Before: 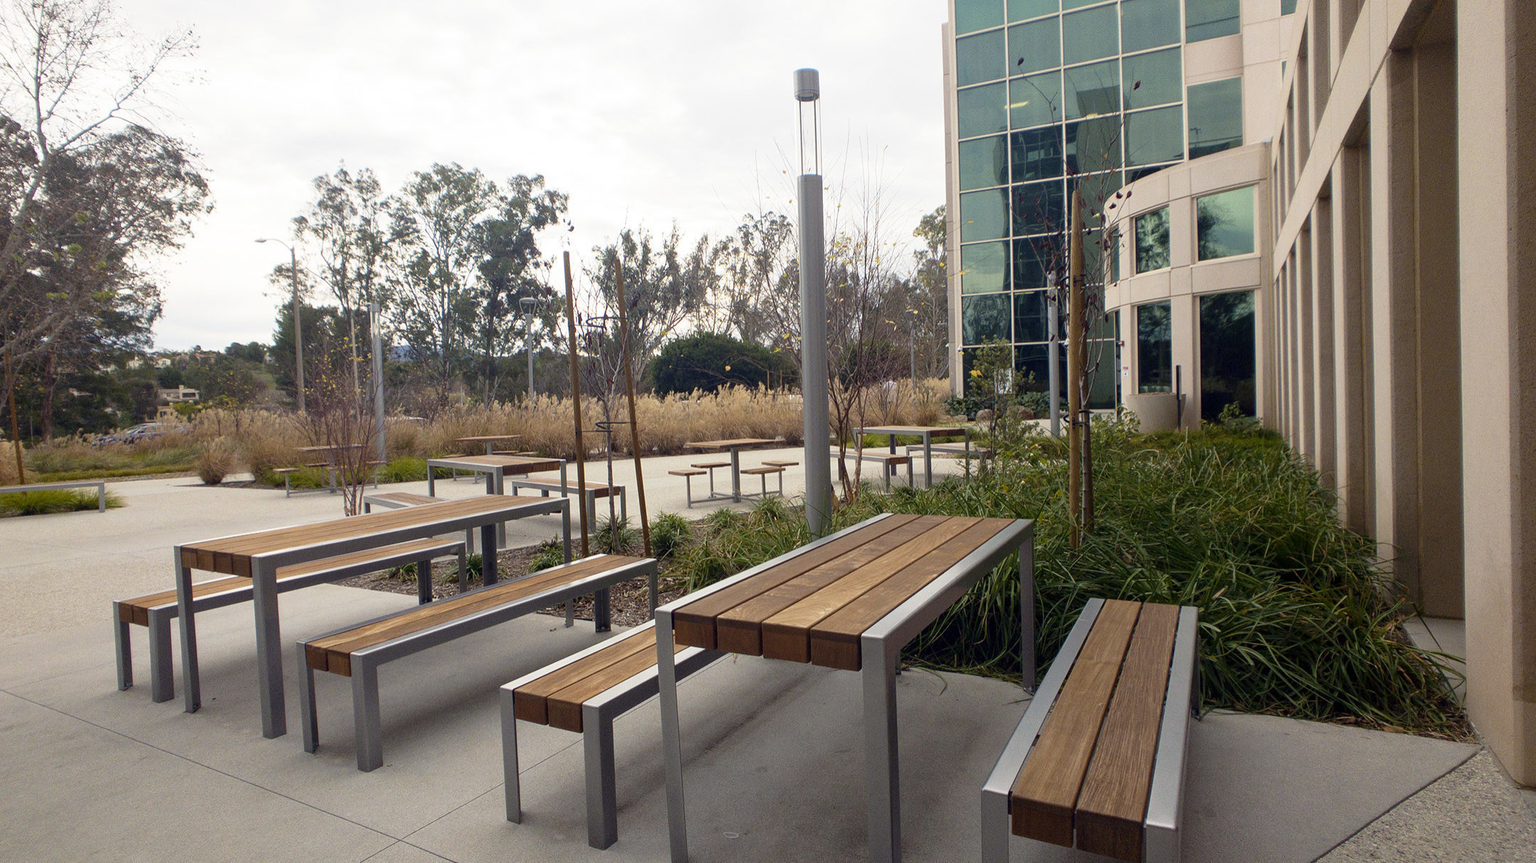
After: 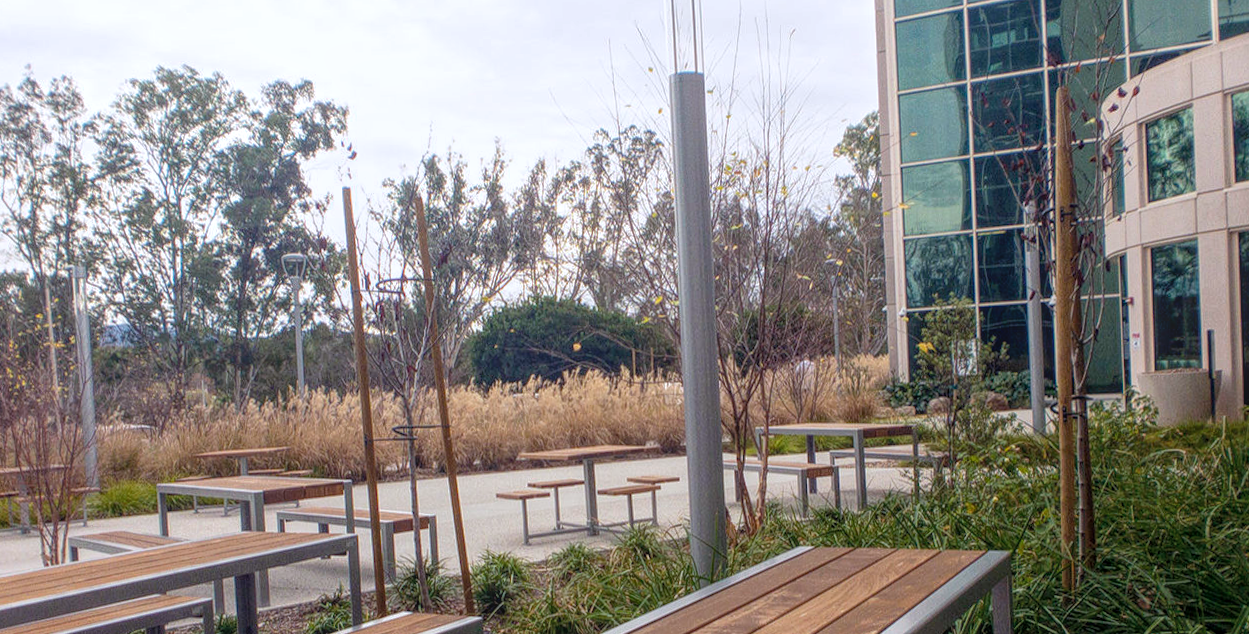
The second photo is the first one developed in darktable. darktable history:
crop: left 20.932%, top 15.471%, right 21.848%, bottom 34.081%
rotate and perspective: rotation -1.17°, automatic cropping off
color calibration: illuminant as shot in camera, x 0.358, y 0.373, temperature 4628.91 K
local contrast: highlights 66%, shadows 33%, detail 166%, midtone range 0.2
